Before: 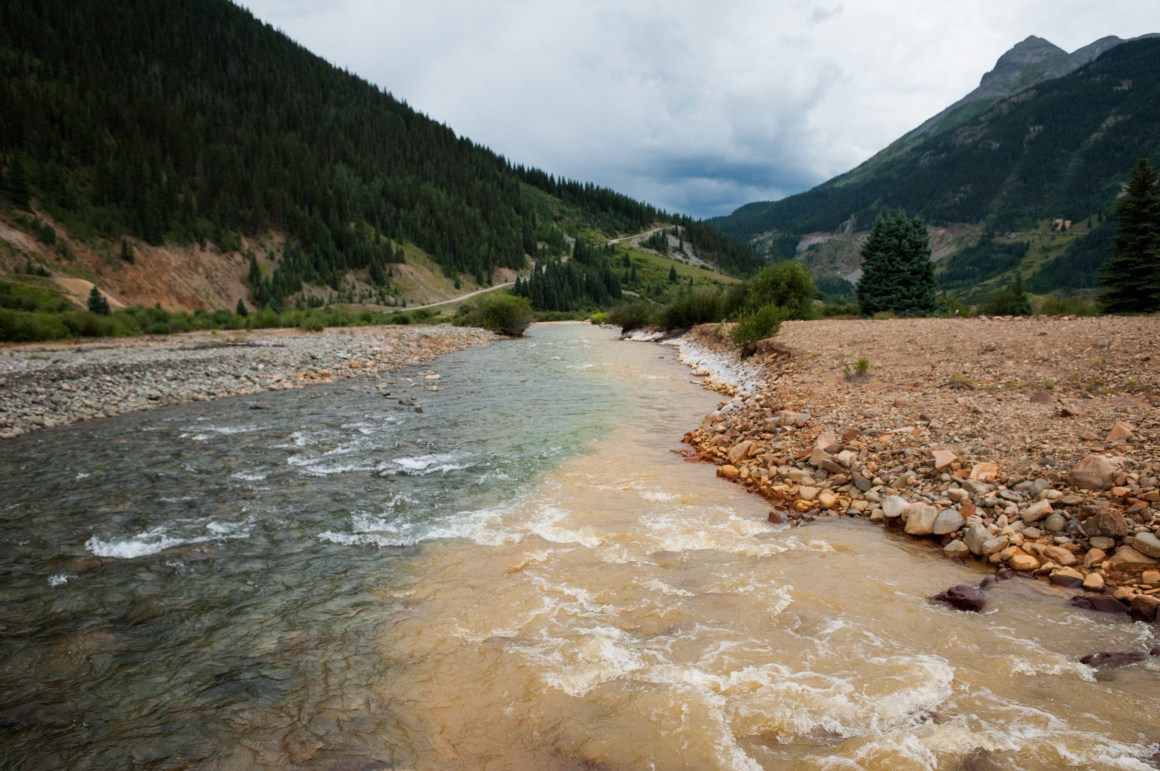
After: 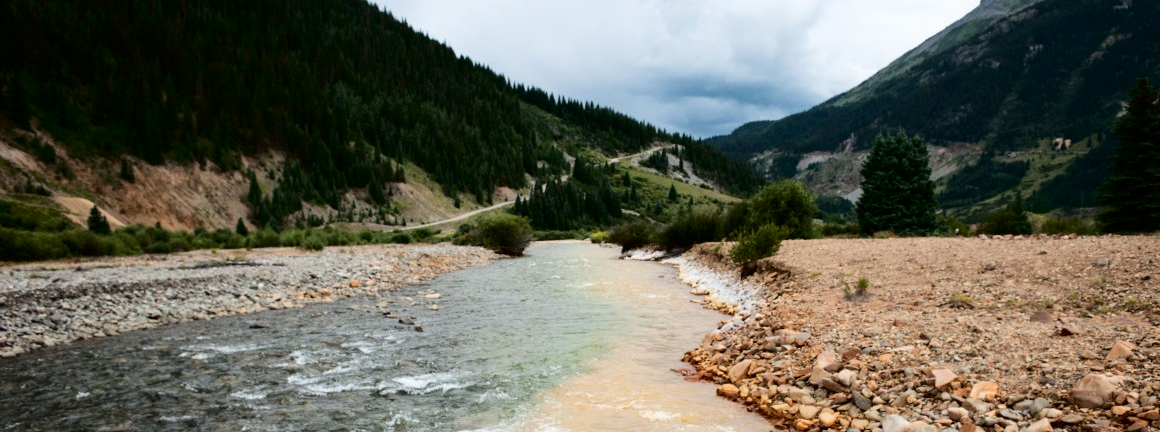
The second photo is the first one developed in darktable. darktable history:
tone equalizer: luminance estimator HSV value / RGB max
tone curve: curves: ch0 [(0, 0) (0.003, 0.003) (0.011, 0.005) (0.025, 0.008) (0.044, 0.012) (0.069, 0.02) (0.1, 0.031) (0.136, 0.047) (0.177, 0.088) (0.224, 0.141) (0.277, 0.222) (0.335, 0.32) (0.399, 0.425) (0.468, 0.524) (0.543, 0.623) (0.623, 0.716) (0.709, 0.796) (0.801, 0.88) (0.898, 0.959) (1, 1)], color space Lab, independent channels, preserve colors none
crop and rotate: top 10.522%, bottom 33.328%
